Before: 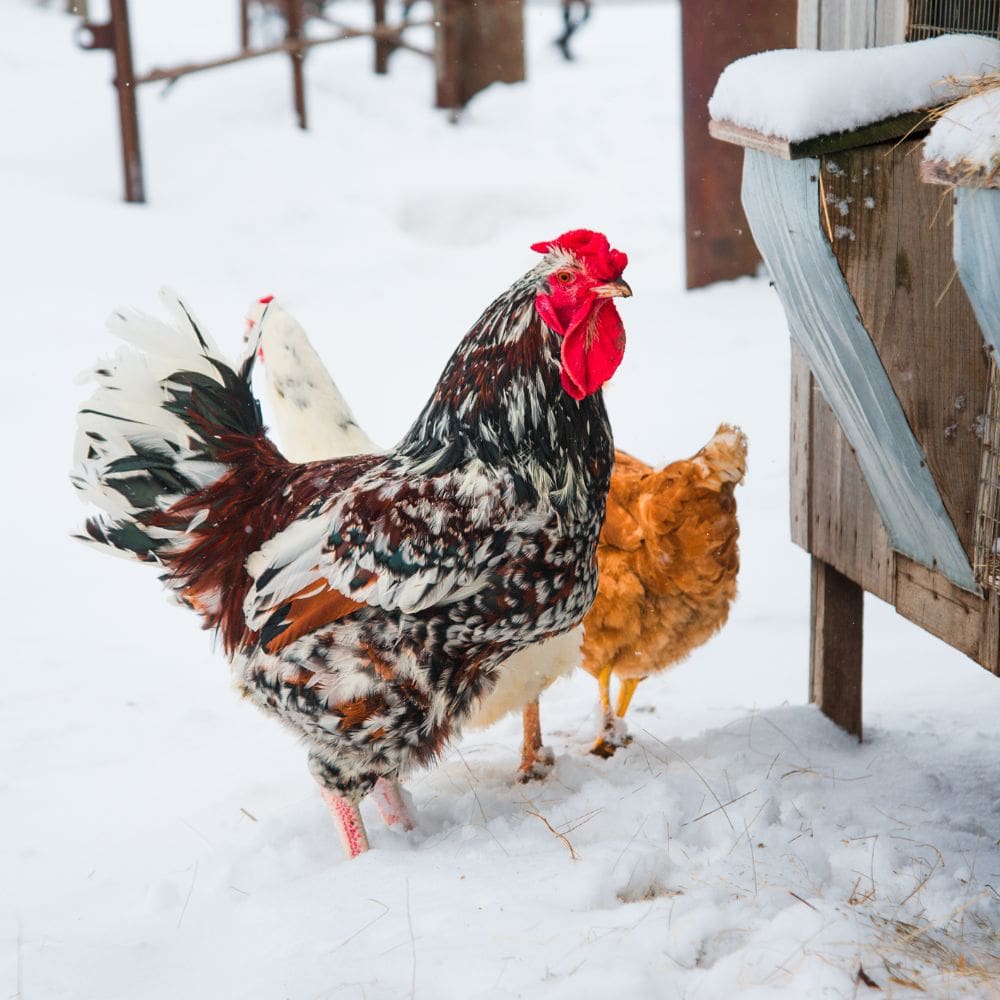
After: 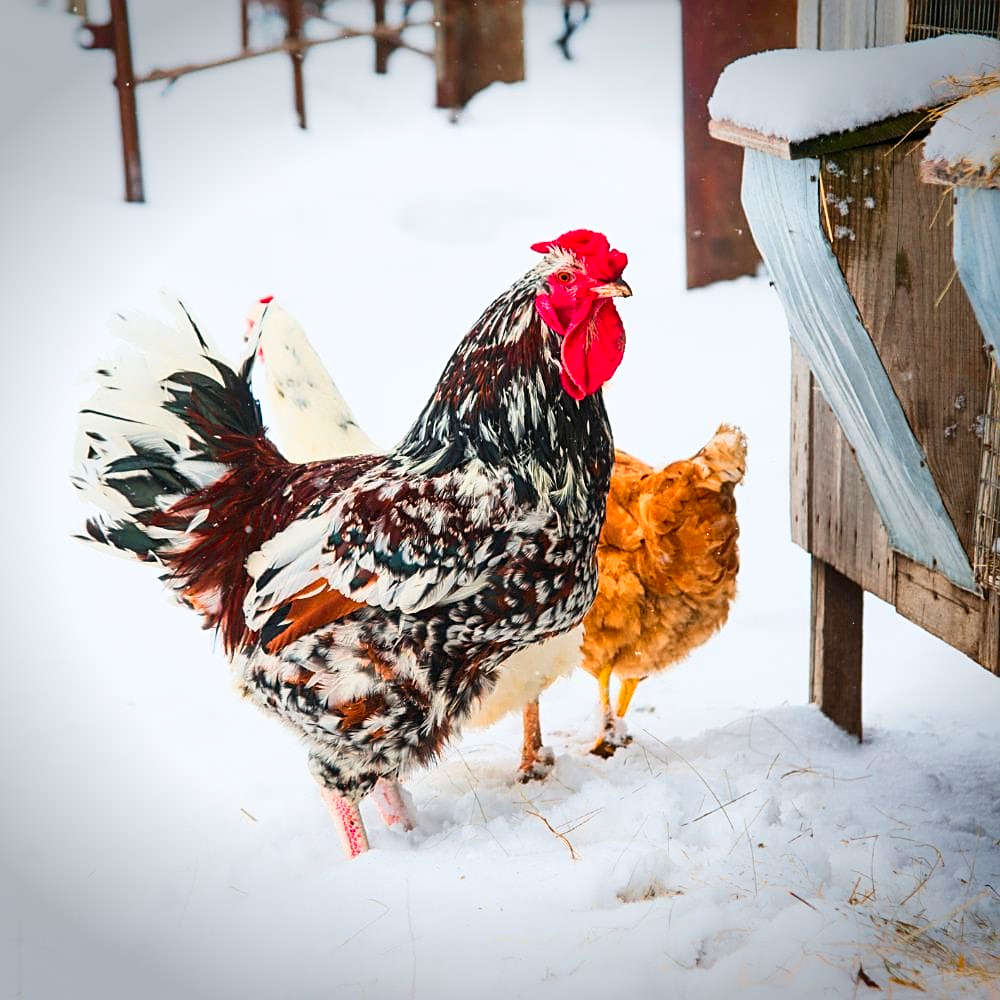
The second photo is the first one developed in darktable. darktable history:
contrast brightness saturation: contrast 0.23, brightness 0.1, saturation 0.29
vignetting: fall-off start 88.53%, fall-off radius 44.2%, saturation 0.376, width/height ratio 1.161
sharpen: on, module defaults
